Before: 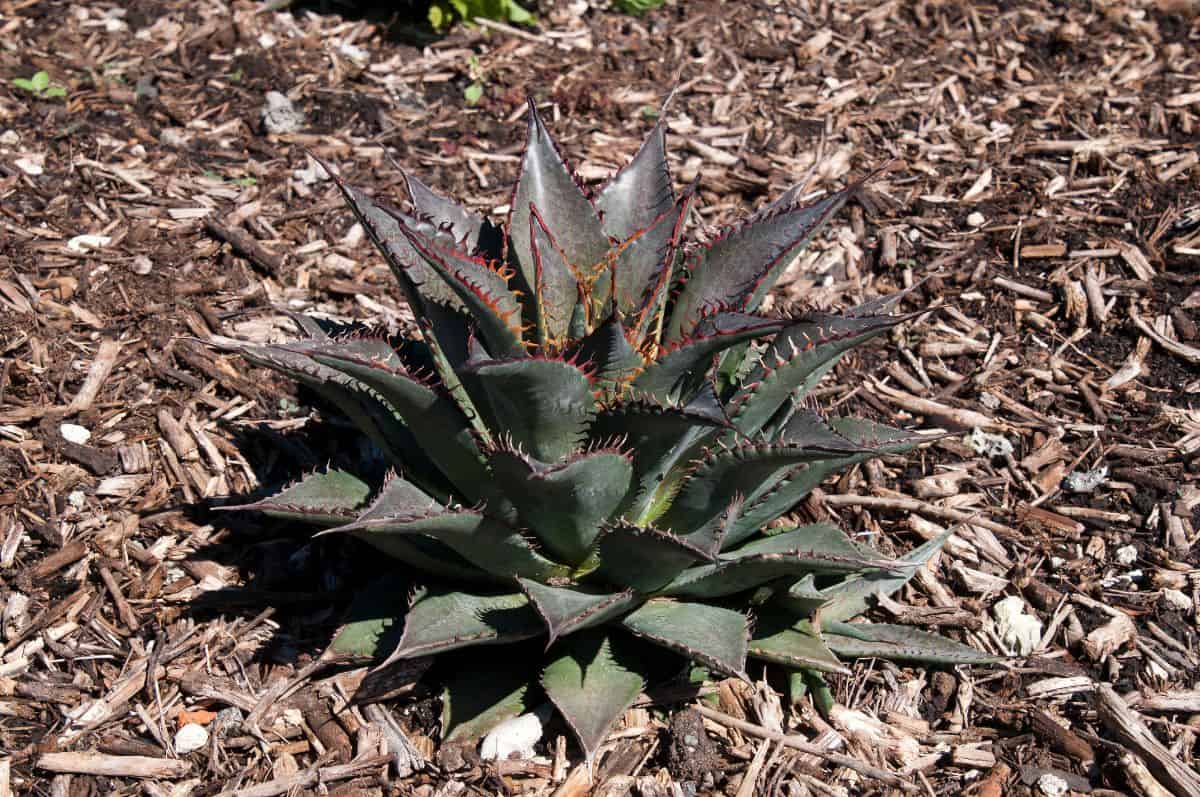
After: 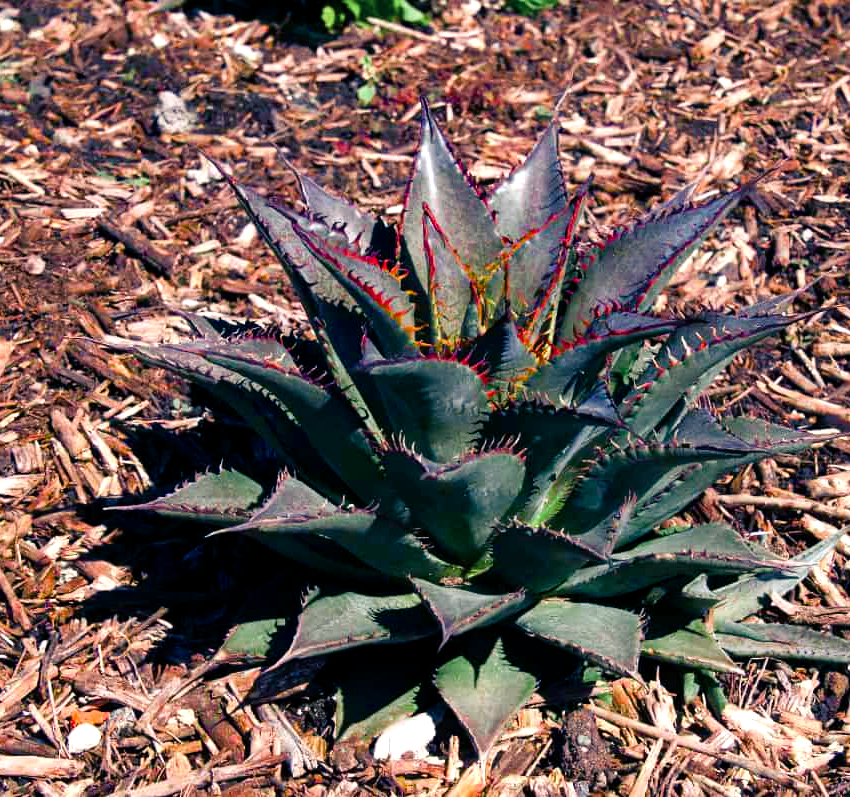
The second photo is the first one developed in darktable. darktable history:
color zones: curves: ch0 [(0, 0.466) (0.128, 0.466) (0.25, 0.5) (0.375, 0.456) (0.5, 0.5) (0.625, 0.5) (0.737, 0.652) (0.875, 0.5)]; ch1 [(0, 0.603) (0.125, 0.618) (0.261, 0.348) (0.372, 0.353) (0.497, 0.363) (0.611, 0.45) (0.731, 0.427) (0.875, 0.518) (0.998, 0.652)]; ch2 [(0, 0.559) (0.125, 0.451) (0.253, 0.564) (0.37, 0.578) (0.5, 0.466) (0.625, 0.471) (0.731, 0.471) (0.88, 0.485)]
tone equalizer: -8 EV -0.429 EV, -7 EV -0.393 EV, -6 EV -0.348 EV, -5 EV -0.247 EV, -3 EV 0.212 EV, -2 EV 0.307 EV, -1 EV 0.394 EV, +0 EV 0.447 EV
color balance rgb: shadows lift › luminance -41.022%, shadows lift › chroma 14.317%, shadows lift › hue 257.36°, power › hue 329.24°, linear chroma grading › global chroma 40.185%, perceptual saturation grading › global saturation 20%, perceptual saturation grading › highlights -25.19%, perceptual saturation grading › shadows 49.58%, global vibrance 20%
crop and rotate: left 8.974%, right 20.134%
